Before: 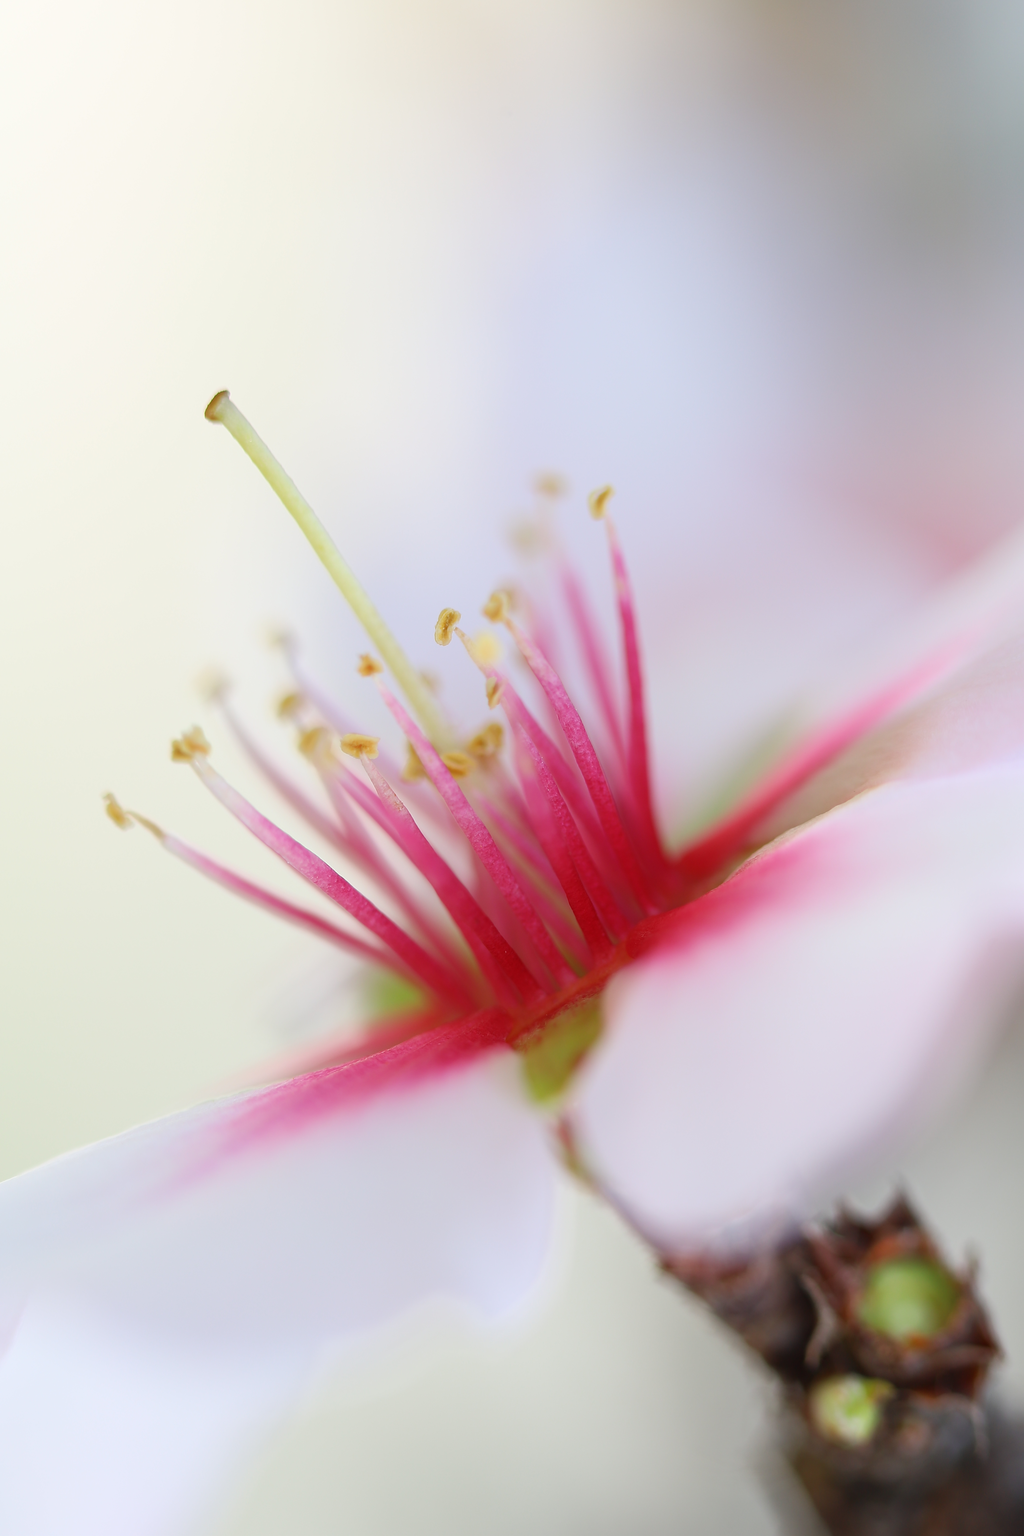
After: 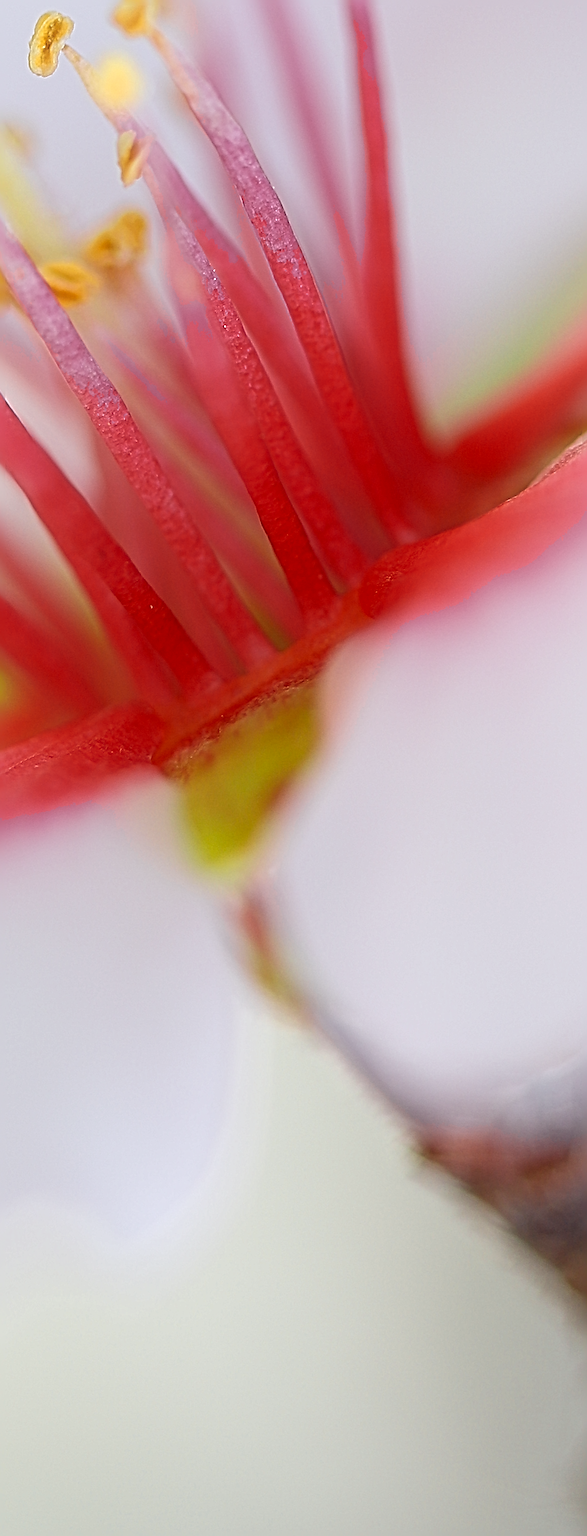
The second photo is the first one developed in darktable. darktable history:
soften: size 10%, saturation 50%, brightness 0.2 EV, mix 10%
crop: left 40.878%, top 39.176%, right 25.993%, bottom 3.081%
color zones: curves: ch0 [(0, 0.511) (0.143, 0.531) (0.286, 0.56) (0.429, 0.5) (0.571, 0.5) (0.714, 0.5) (0.857, 0.5) (1, 0.5)]; ch1 [(0, 0.525) (0.143, 0.705) (0.286, 0.715) (0.429, 0.35) (0.571, 0.35) (0.714, 0.35) (0.857, 0.4) (1, 0.4)]; ch2 [(0, 0.572) (0.143, 0.512) (0.286, 0.473) (0.429, 0.45) (0.571, 0.5) (0.714, 0.5) (0.857, 0.518) (1, 0.518)]
sharpen: radius 6.3, amount 1.8, threshold 0
